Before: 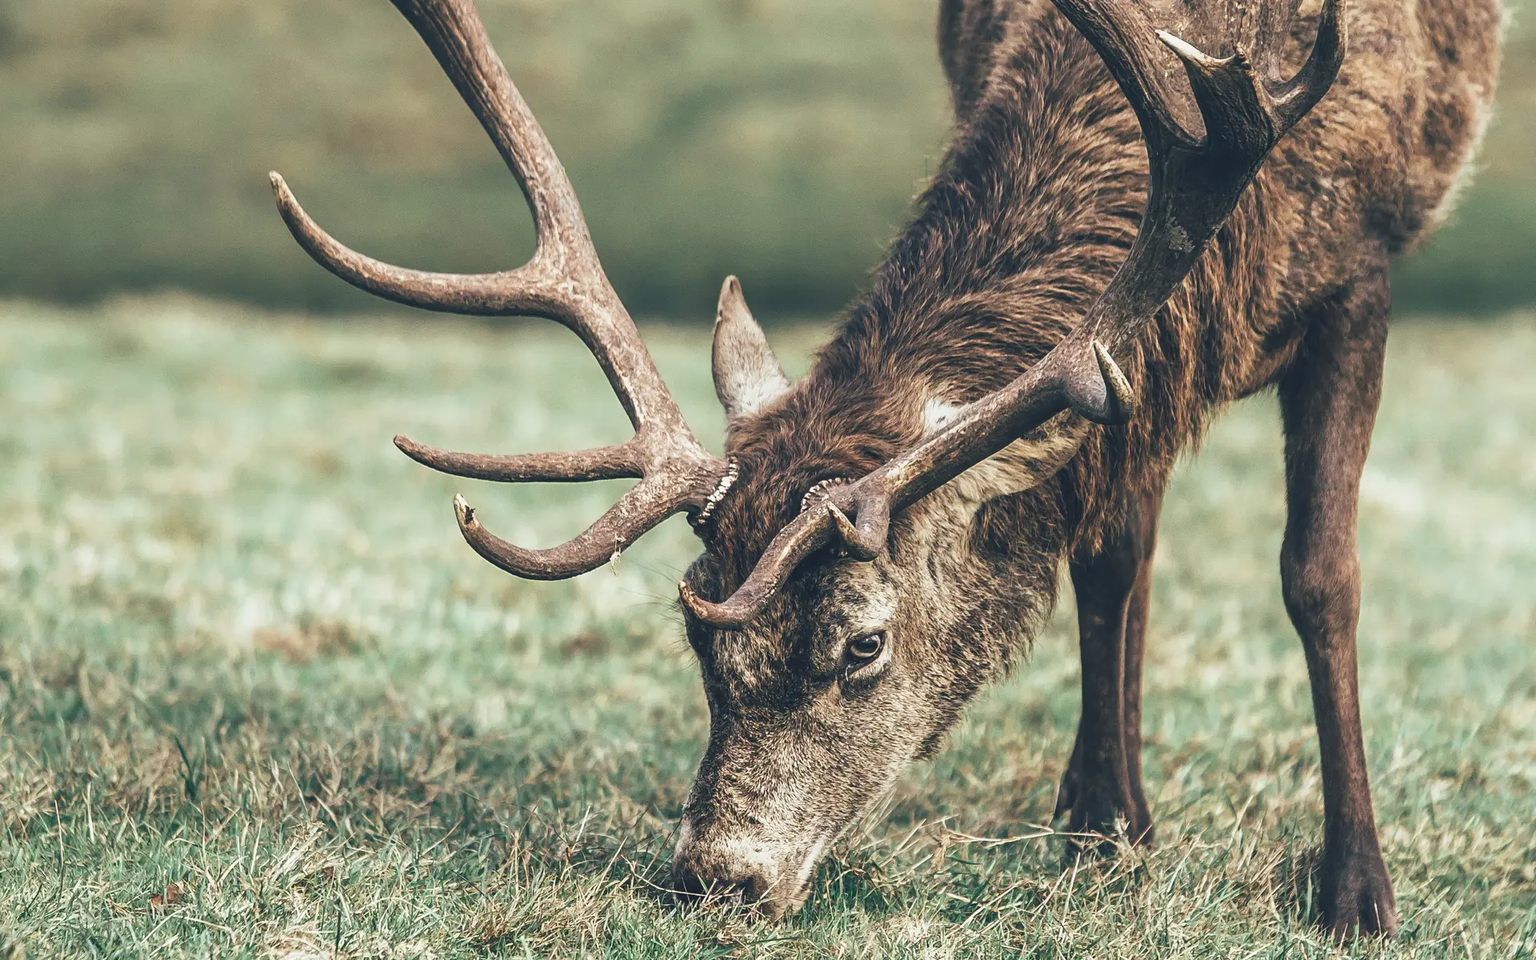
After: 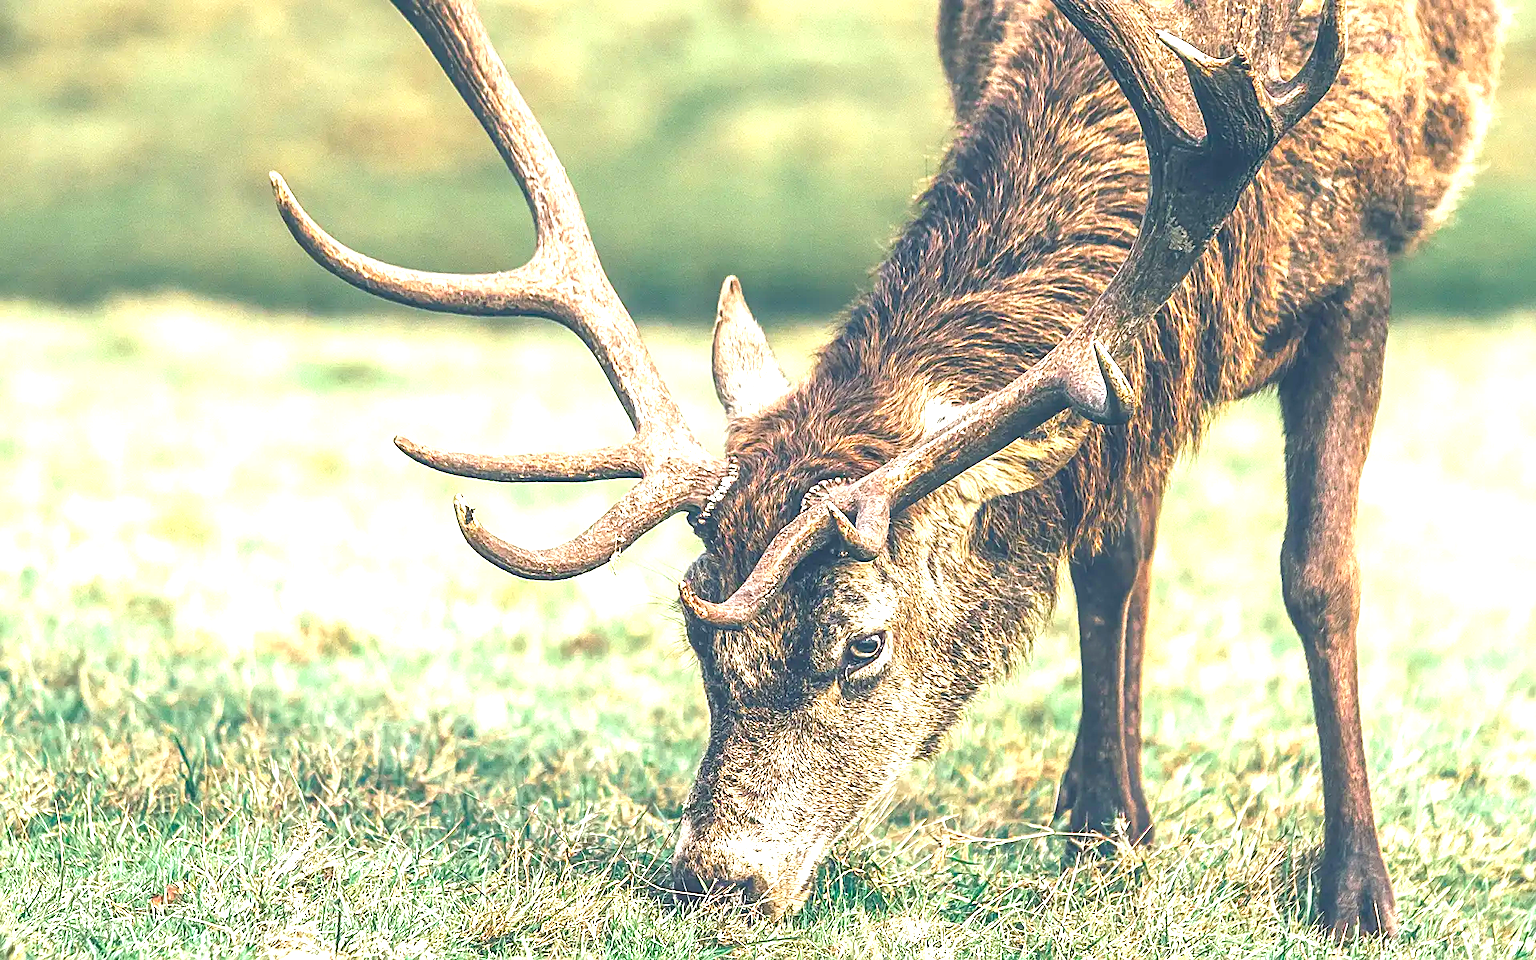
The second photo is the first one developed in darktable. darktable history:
color balance rgb: global offset › luminance -0.473%, white fulcrum 0.989 EV, perceptual saturation grading › global saturation 30.692%, global vibrance 20%
local contrast: detail 109%
sharpen: on, module defaults
exposure: black level correction 0, exposure 1.383 EV, compensate highlight preservation false
